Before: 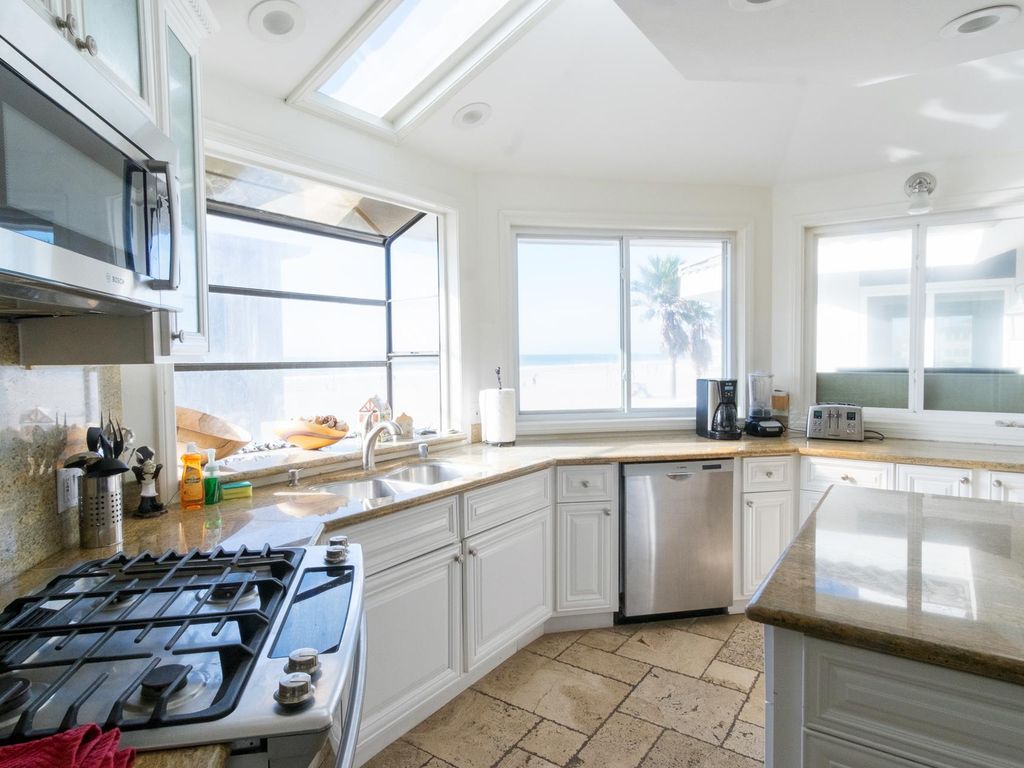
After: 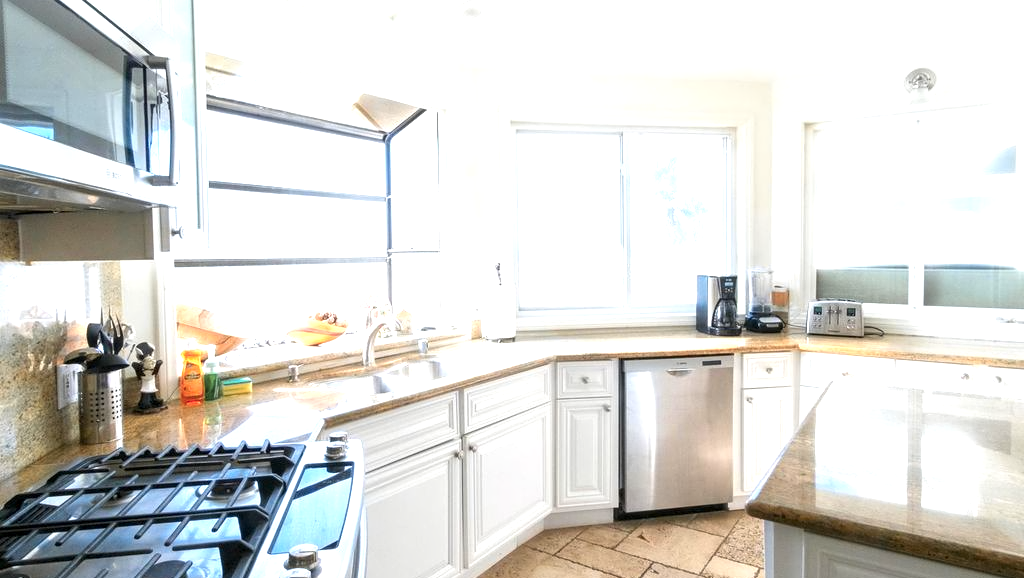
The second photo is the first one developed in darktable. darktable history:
color zones: curves: ch1 [(0.263, 0.53) (0.376, 0.287) (0.487, 0.512) (0.748, 0.547) (1, 0.513)]; ch2 [(0.262, 0.45) (0.751, 0.477)]
contrast equalizer: octaves 7, y [[0.5, 0.542, 0.583, 0.625, 0.667, 0.708], [0.5 ×6], [0.5 ×6], [0, 0.033, 0.067, 0.1, 0.133, 0.167], [0, 0.05, 0.1, 0.15, 0.2, 0.25]], mix 0.131
exposure: exposure 0.945 EV, compensate exposure bias true, compensate highlight preservation false
crop: top 13.609%, bottom 11.073%
